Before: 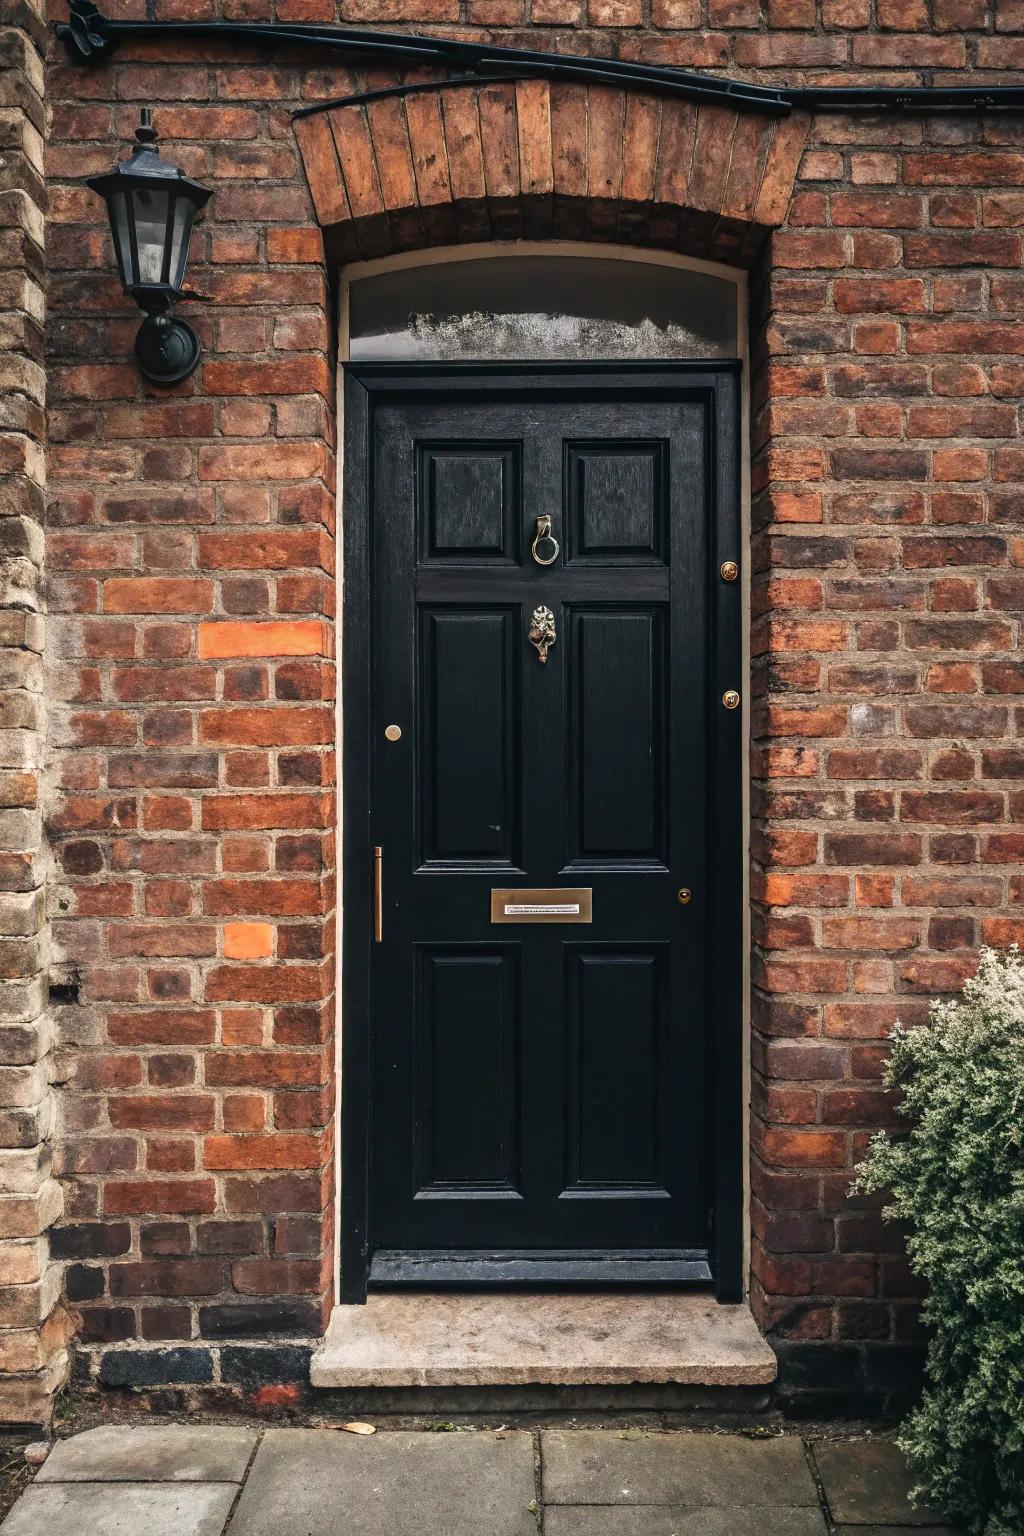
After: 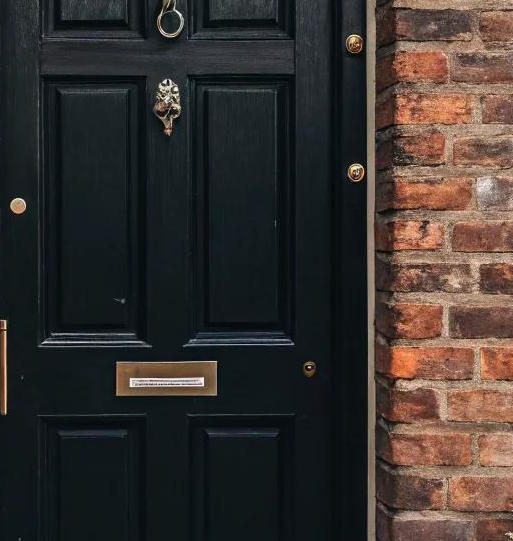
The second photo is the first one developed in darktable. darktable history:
crop: left 36.697%, top 34.358%, right 13.16%, bottom 30.362%
